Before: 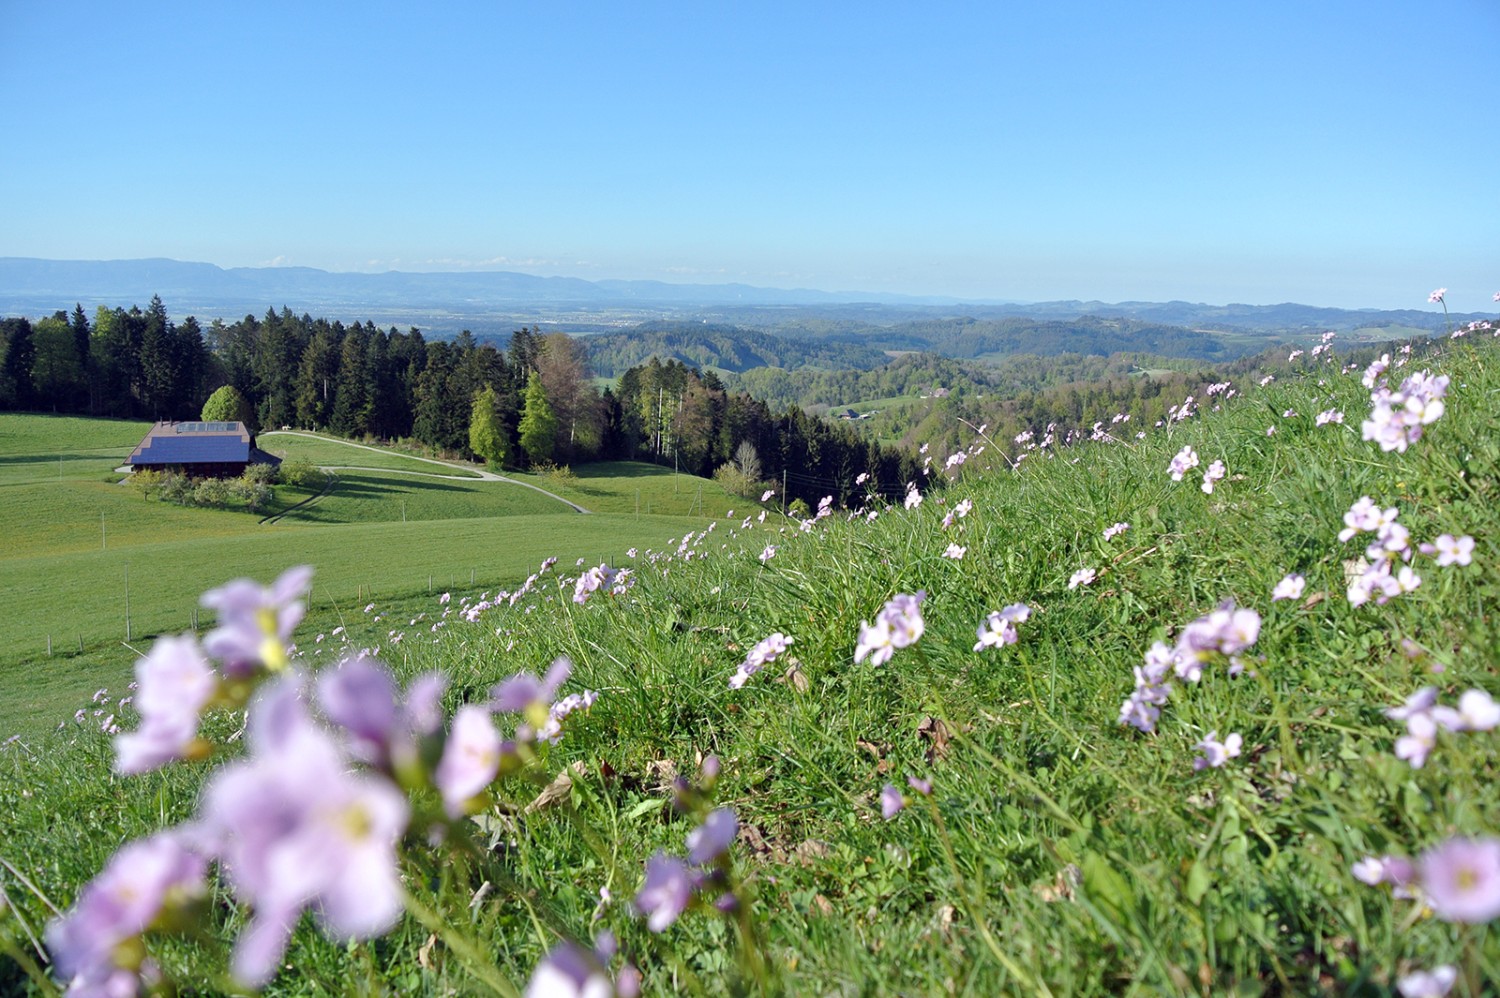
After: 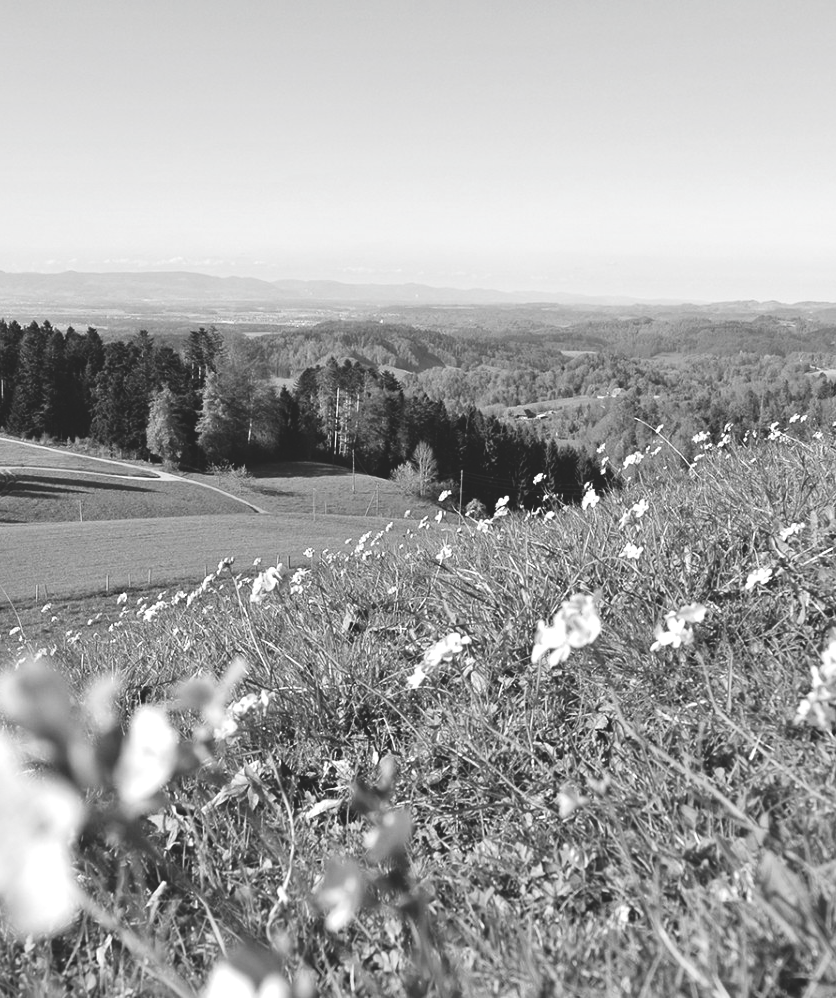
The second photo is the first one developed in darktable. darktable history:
base curve: curves: ch0 [(0, 0) (0.036, 0.025) (0.121, 0.166) (0.206, 0.329) (0.605, 0.79) (1, 1)], preserve colors none
crop: left 21.558%, right 22.673%
exposure: black level correction -0.07, exposure 0.501 EV, compensate highlight preservation false
contrast brightness saturation: contrast -0.032, brightness -0.574, saturation -0.993
